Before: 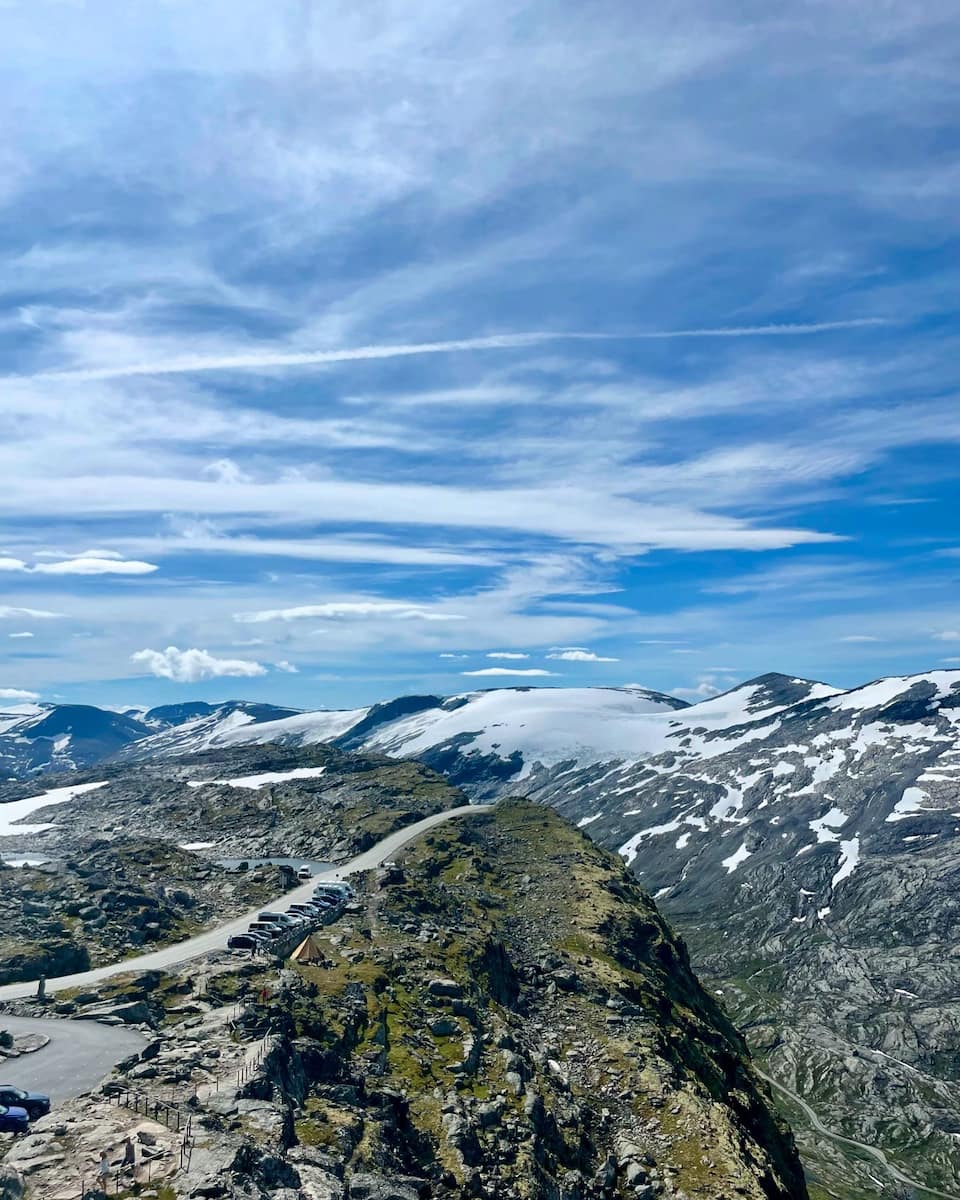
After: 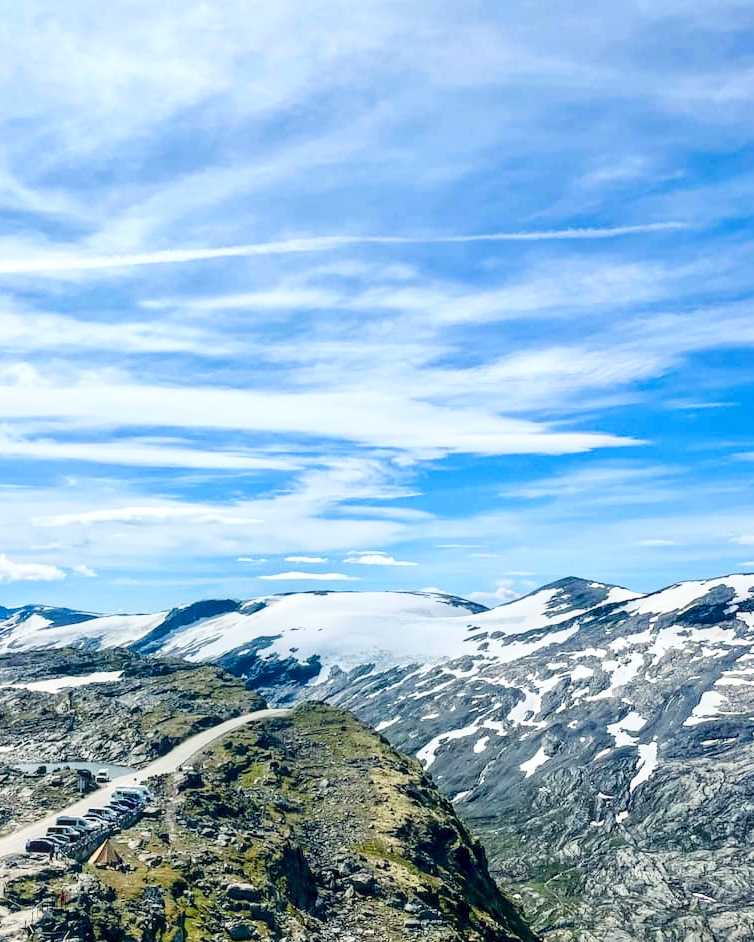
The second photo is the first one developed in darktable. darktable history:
base curve: curves: ch0 [(0, 0) (0.028, 0.03) (0.121, 0.232) (0.46, 0.748) (0.859, 0.968) (1, 1)]
crop and rotate: left 21.058%, top 8.082%, right 0.362%, bottom 13.365%
color balance rgb: highlights gain › chroma 2.043%, highlights gain › hue 71.76°, perceptual saturation grading › global saturation 0.018%, perceptual saturation grading › highlights -31.896%, perceptual saturation grading › mid-tones 5.445%, perceptual saturation grading › shadows 18.887%, perceptual brilliance grading › global brilliance 3.039%, contrast -9.523%
local contrast: on, module defaults
